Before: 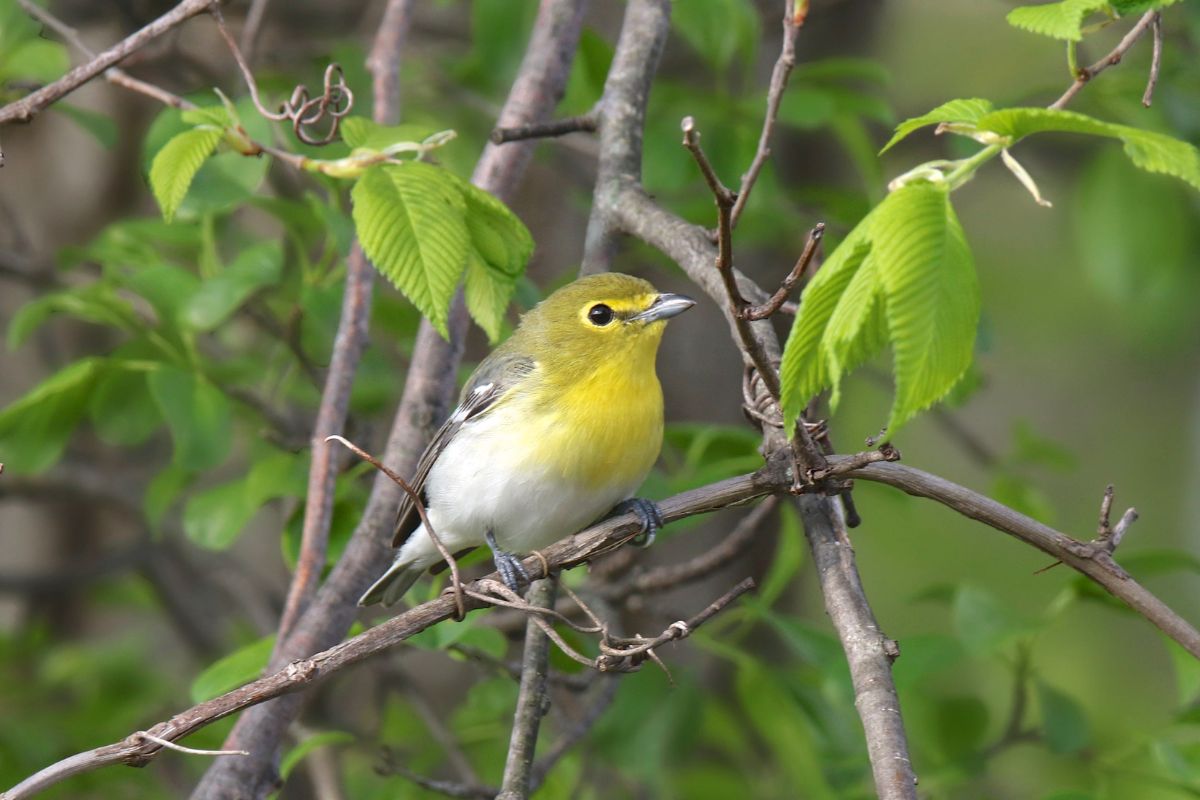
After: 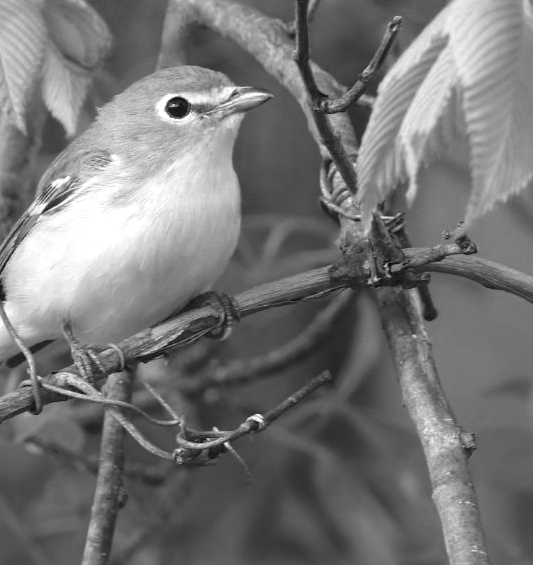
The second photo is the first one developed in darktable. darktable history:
crop: left 35.33%, top 25.912%, right 20.199%, bottom 3.443%
shadows and highlights: shadows -87.6, highlights -36.81, soften with gaussian
color zones: curves: ch0 [(0.002, 0.593) (0.143, 0.417) (0.285, 0.541) (0.455, 0.289) (0.608, 0.327) (0.727, 0.283) (0.869, 0.571) (1, 0.603)]; ch1 [(0, 0) (0.143, 0) (0.286, 0) (0.429, 0) (0.571, 0) (0.714, 0) (0.857, 0)], mix 19.03%
